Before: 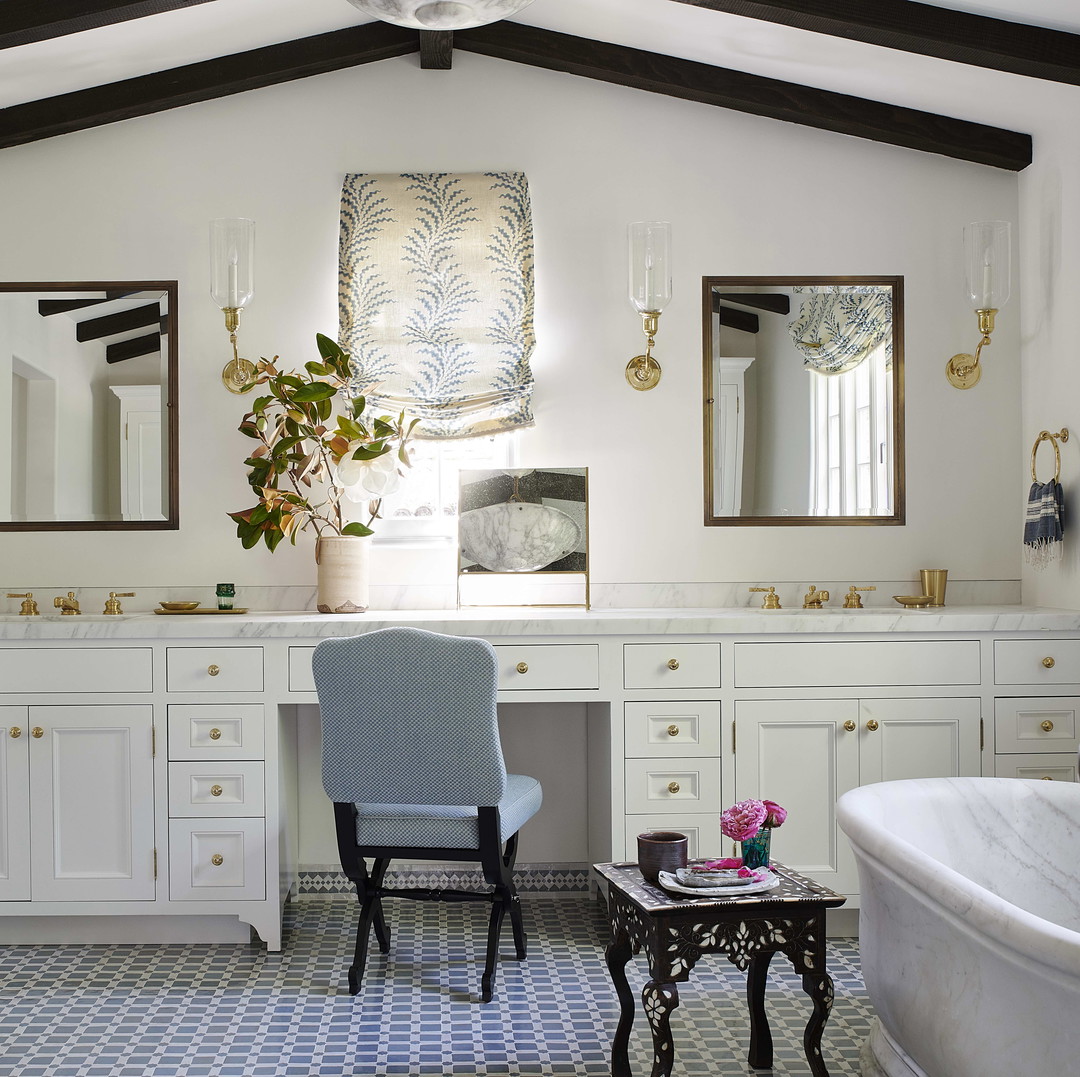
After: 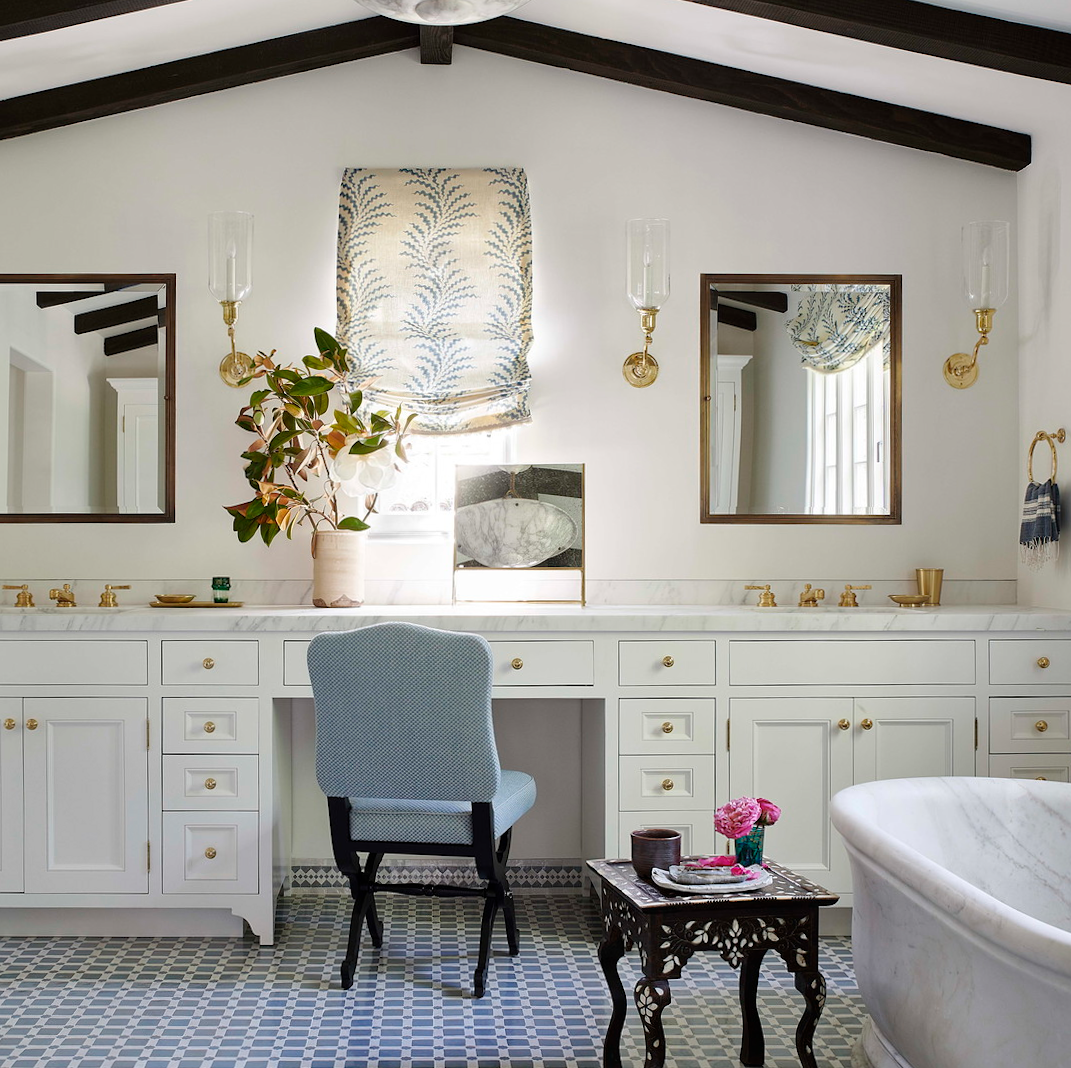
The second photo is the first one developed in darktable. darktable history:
crop and rotate: angle -0.478°
